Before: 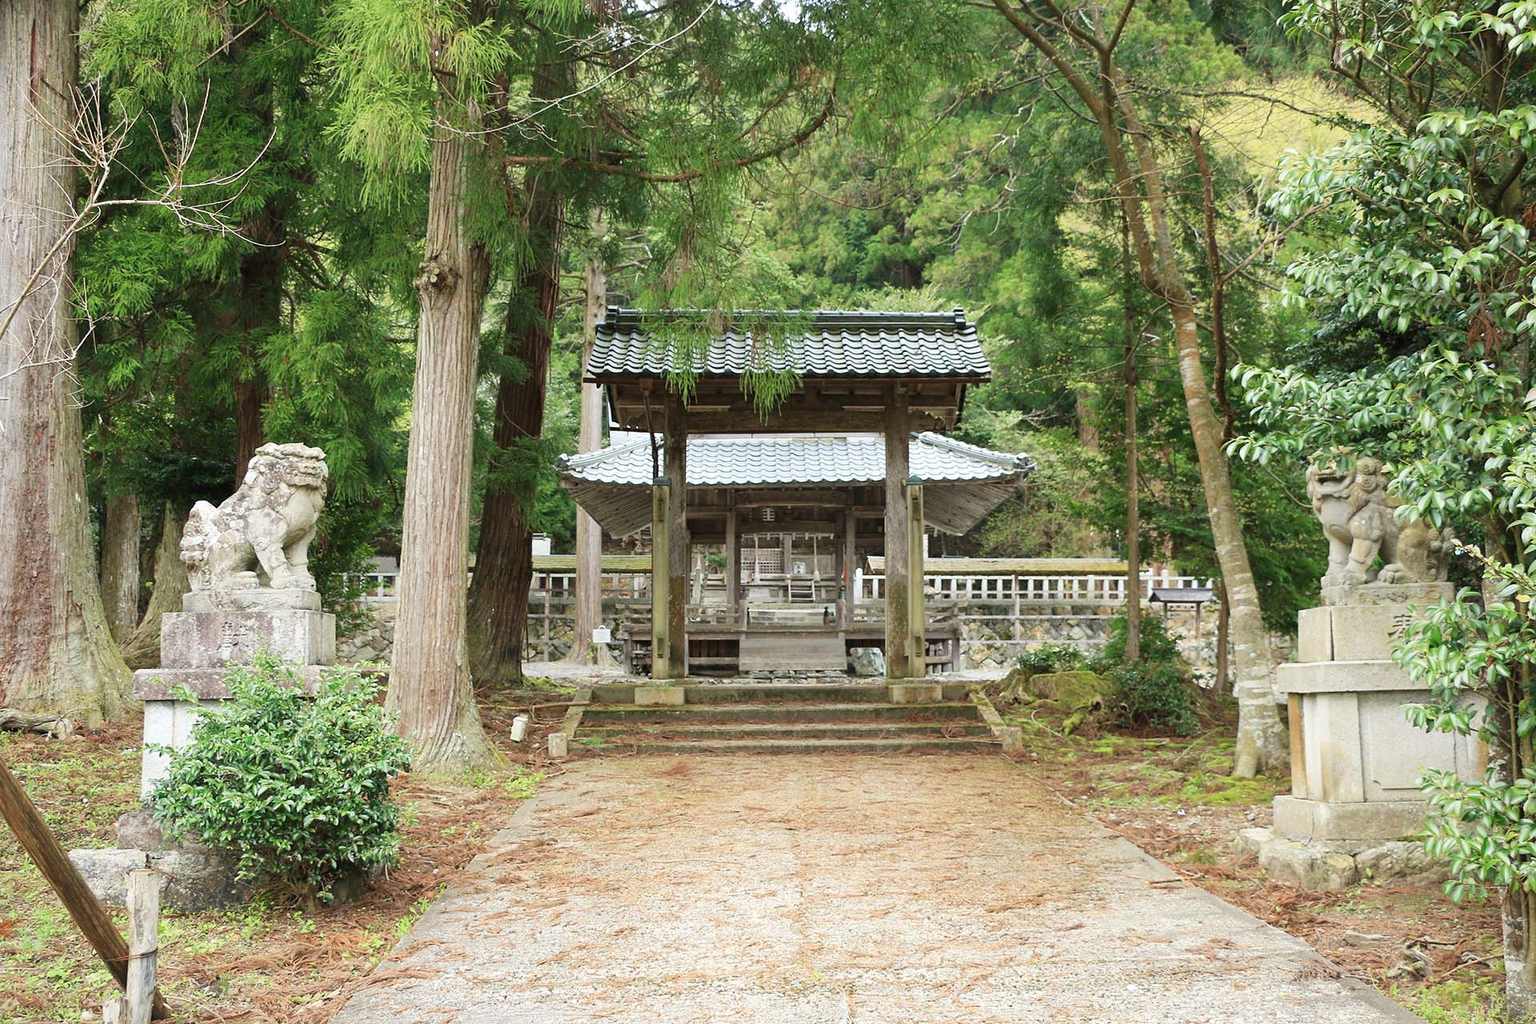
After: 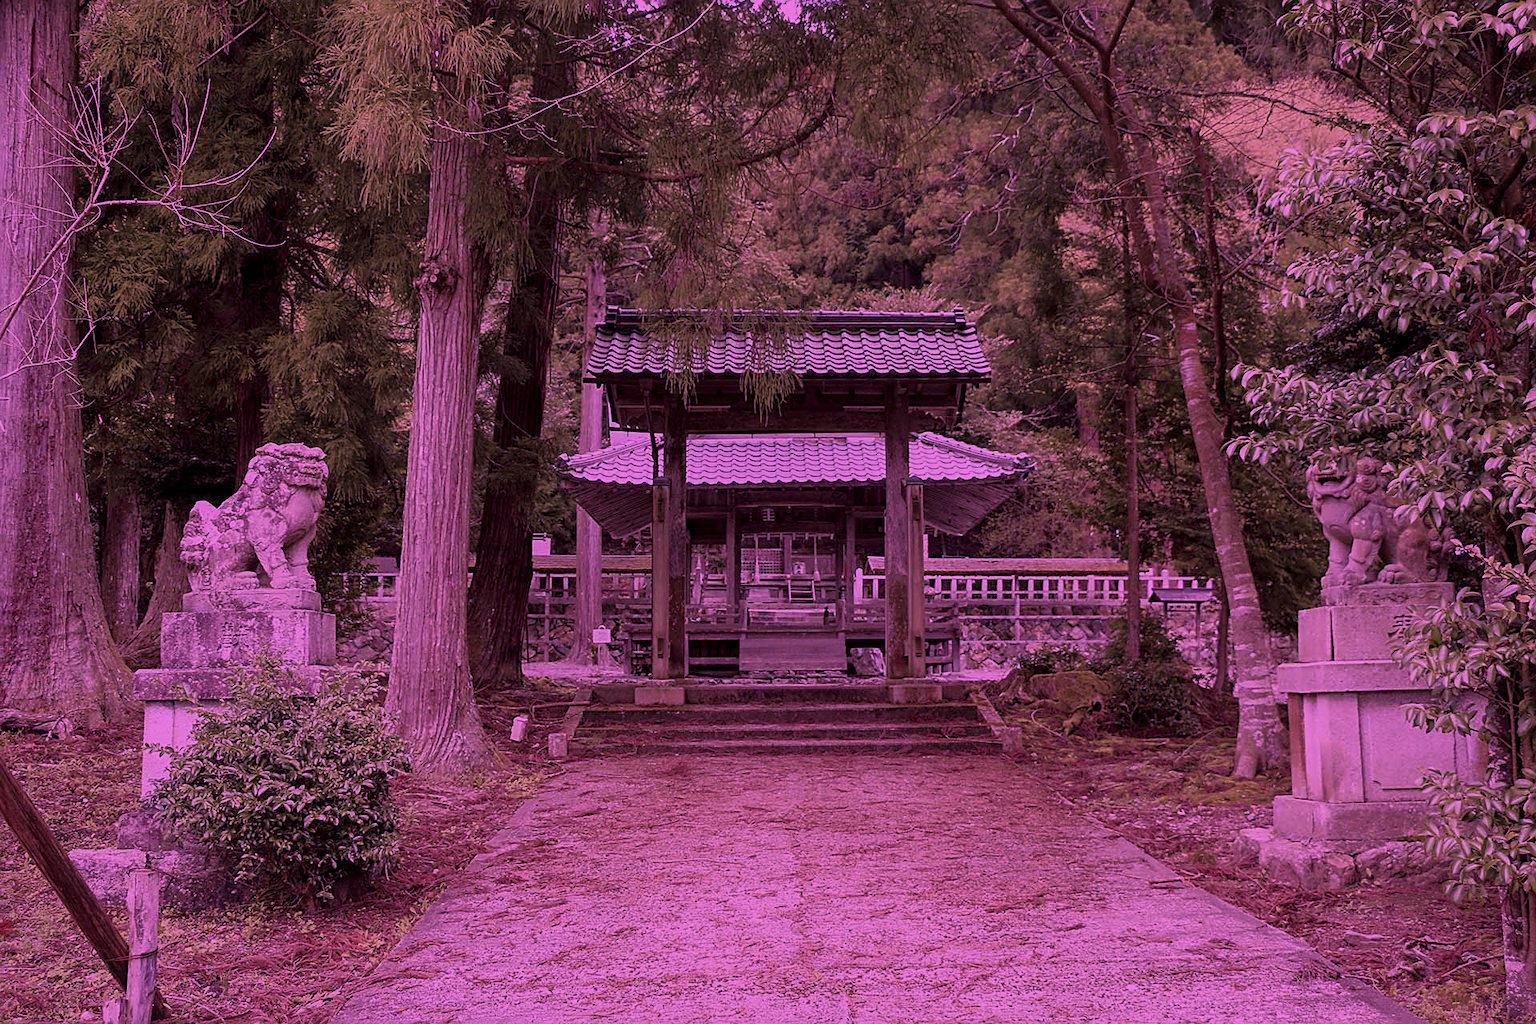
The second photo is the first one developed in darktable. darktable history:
local contrast: on, module defaults
tone equalizer: -8 EV -1.97 EV, -7 EV -1.98 EV, -6 EV -1.98 EV, -5 EV -1.99 EV, -4 EV -1.96 EV, -3 EV -1.98 EV, -2 EV -1.98 EV, -1 EV -1.61 EV, +0 EV -1.99 EV, edges refinement/feathering 500, mask exposure compensation -1.57 EV, preserve details no
sharpen: on, module defaults
color calibration: illuminant custom, x 0.263, y 0.52, temperature 7044.36 K
